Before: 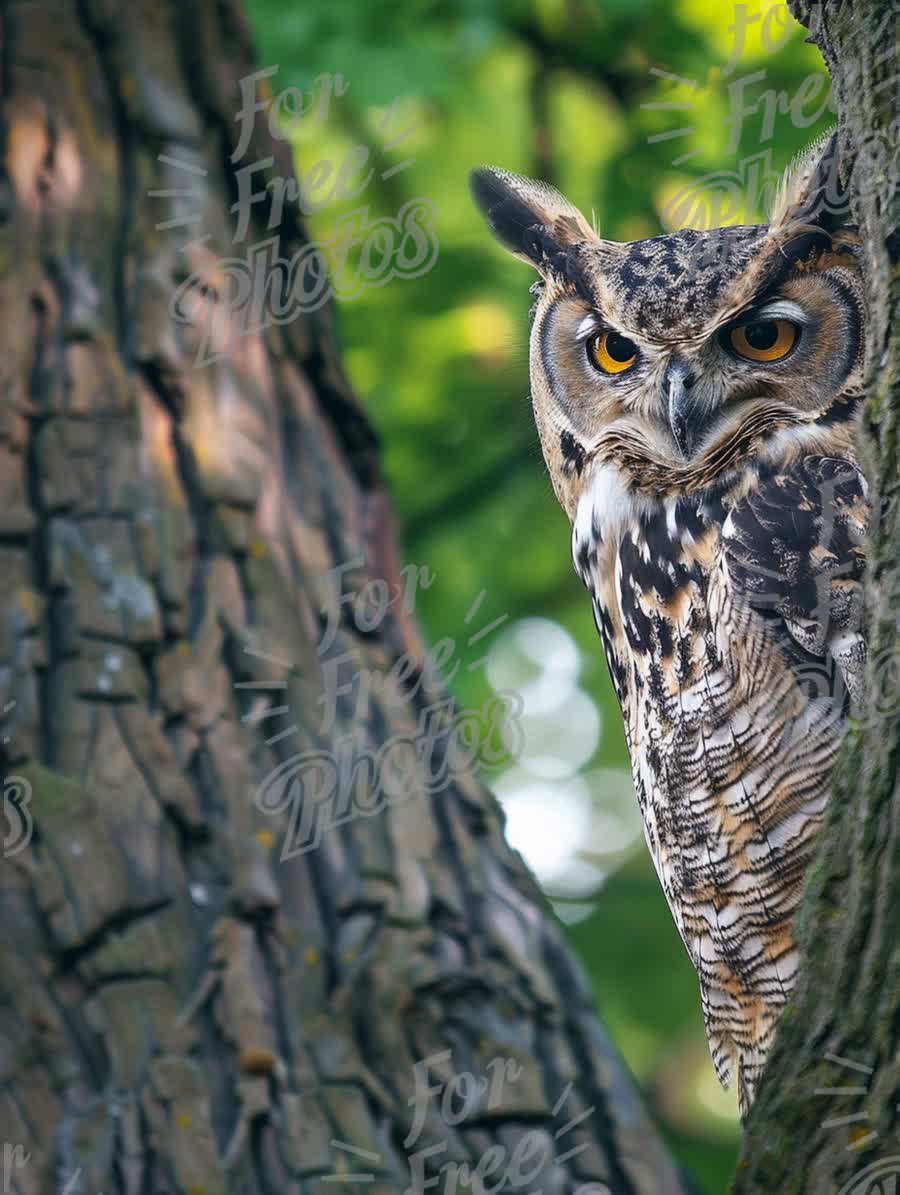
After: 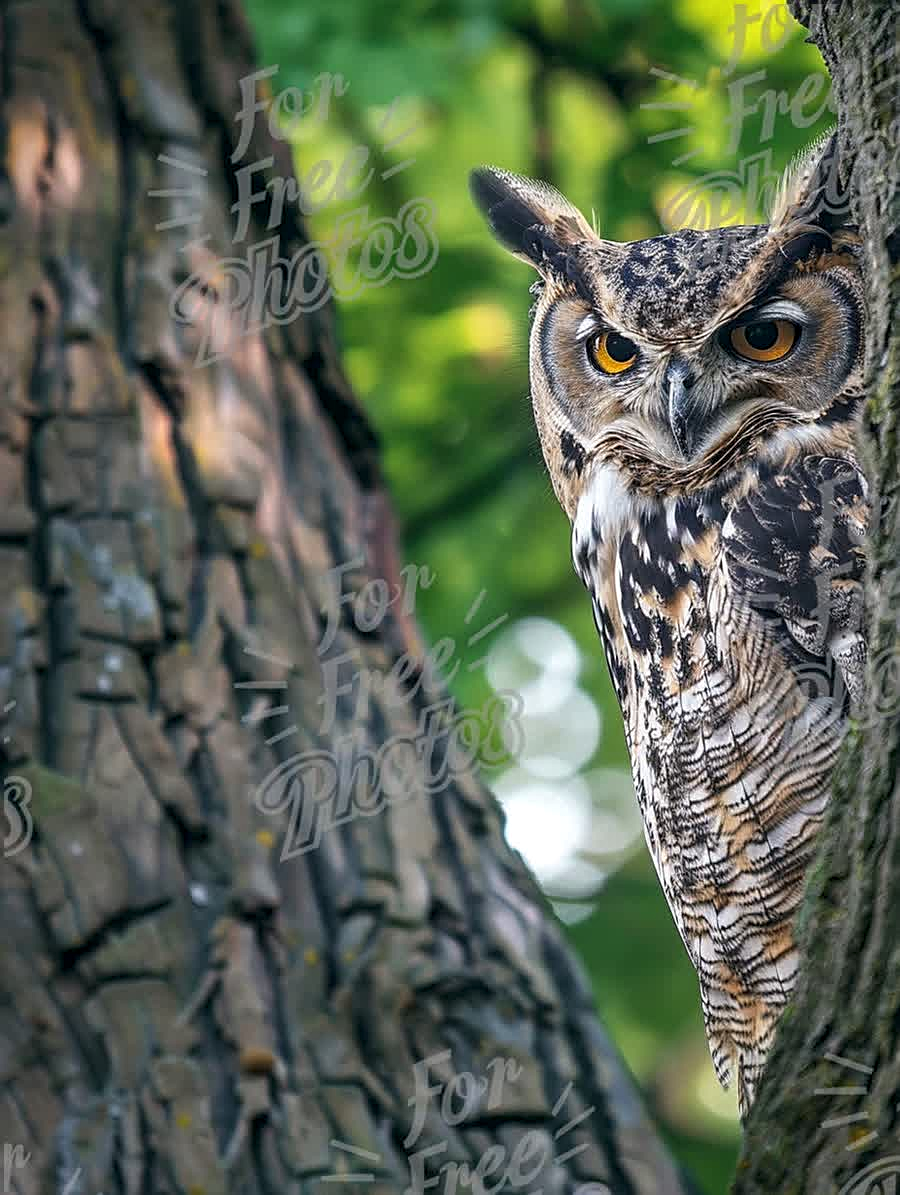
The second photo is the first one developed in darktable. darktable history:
sharpen: amount 0.494
local contrast: on, module defaults
